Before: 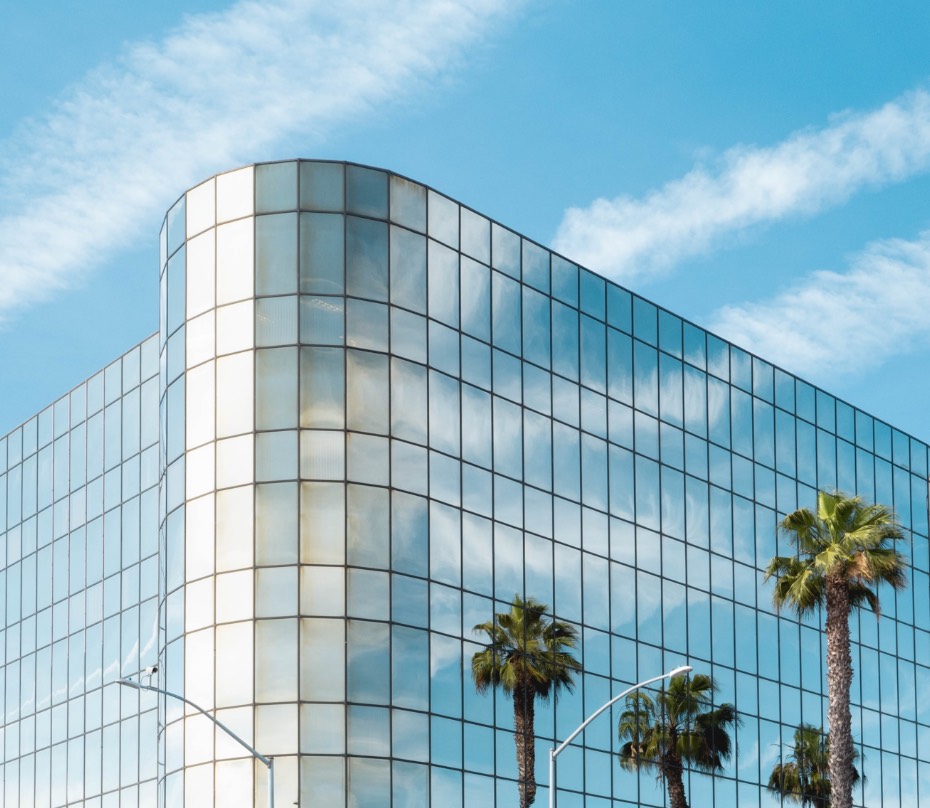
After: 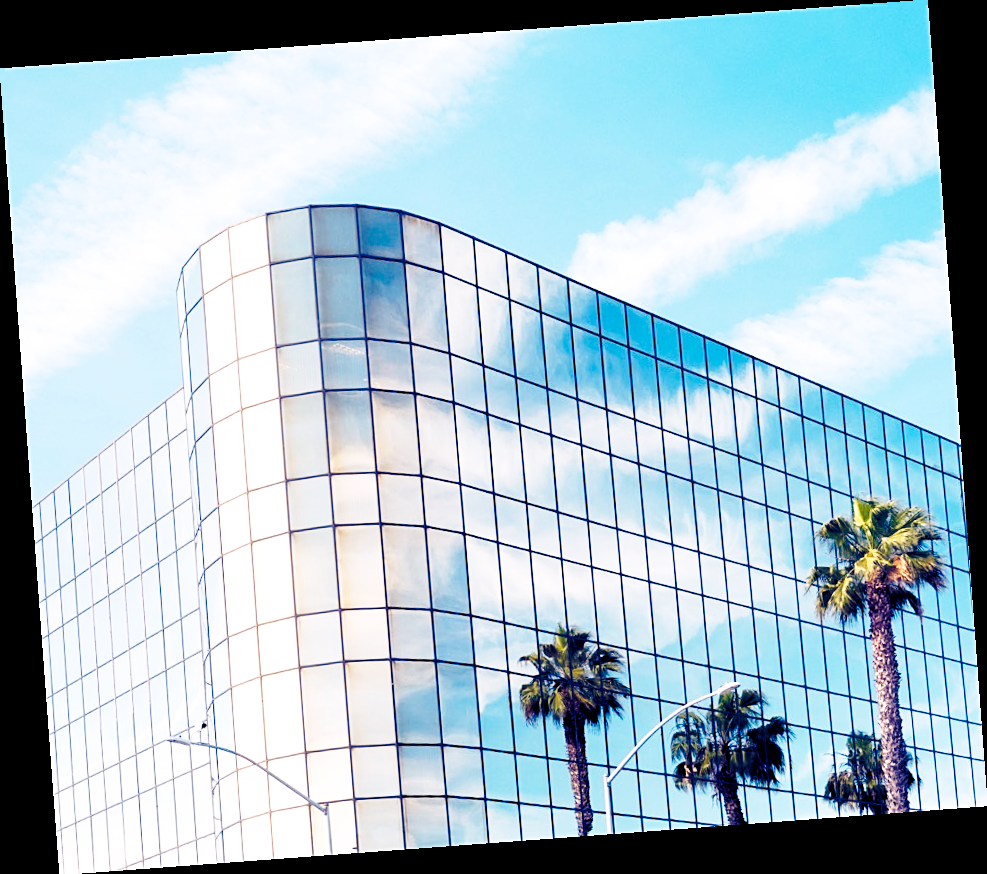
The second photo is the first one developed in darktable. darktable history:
sharpen: on, module defaults
color balance rgb: shadows lift › luminance -41.13%, shadows lift › chroma 14.13%, shadows lift › hue 260°, power › luminance -3.76%, power › chroma 0.56%, power › hue 40.37°, highlights gain › luminance 16.81%, highlights gain › chroma 2.94%, highlights gain › hue 260°, global offset › luminance -0.29%, global offset › chroma 0.31%, global offset › hue 260°, perceptual saturation grading › global saturation 20%, perceptual saturation grading › highlights -13.92%, perceptual saturation grading › shadows 50%
white balance: red 1.127, blue 0.943
rotate and perspective: rotation -4.25°, automatic cropping off
base curve: curves: ch0 [(0, 0) (0.028, 0.03) (0.121, 0.232) (0.46, 0.748) (0.859, 0.968) (1, 1)], preserve colors none
